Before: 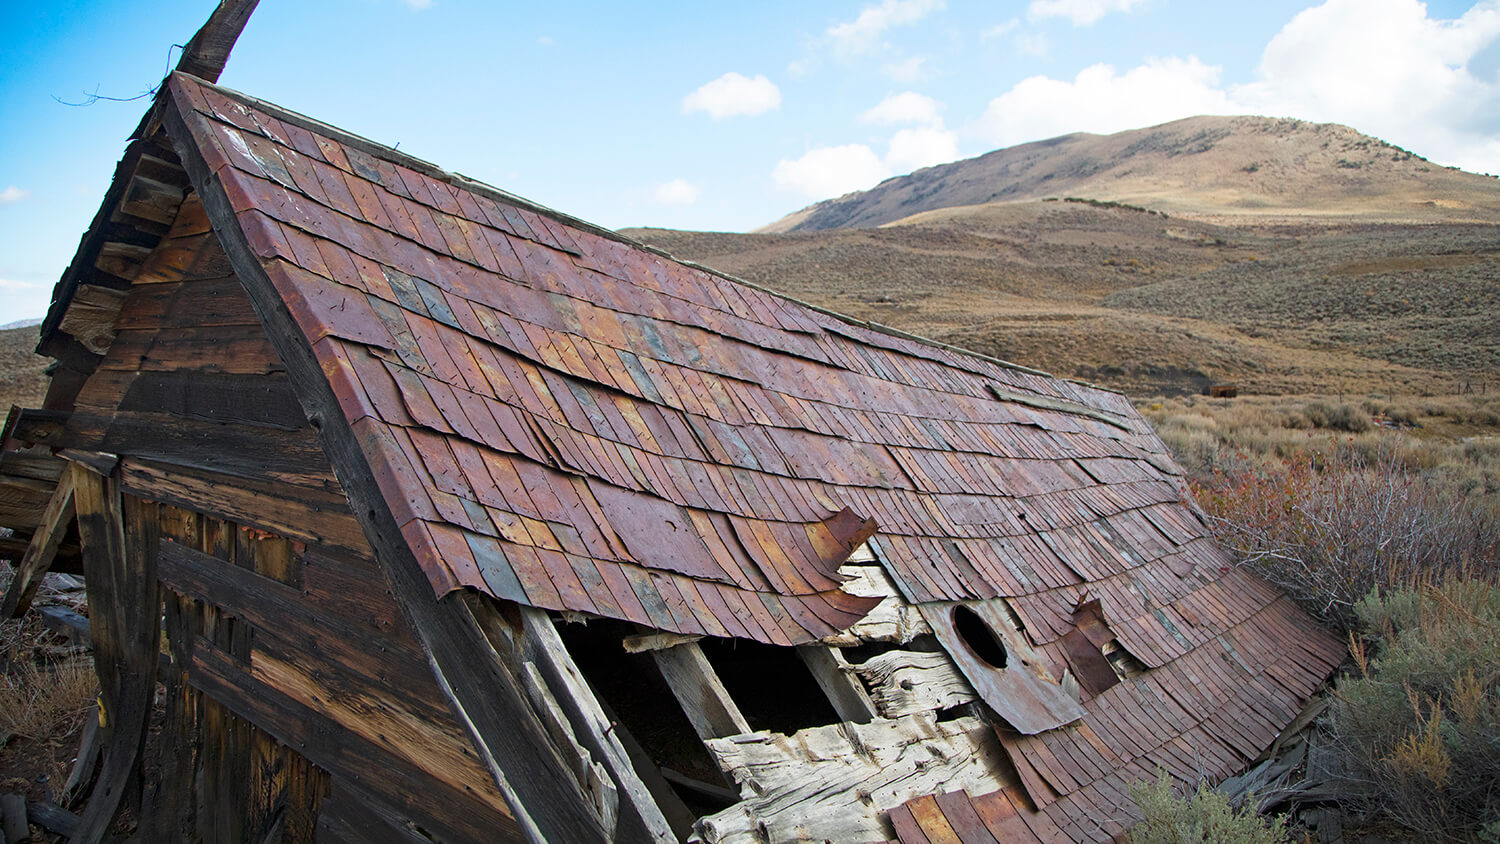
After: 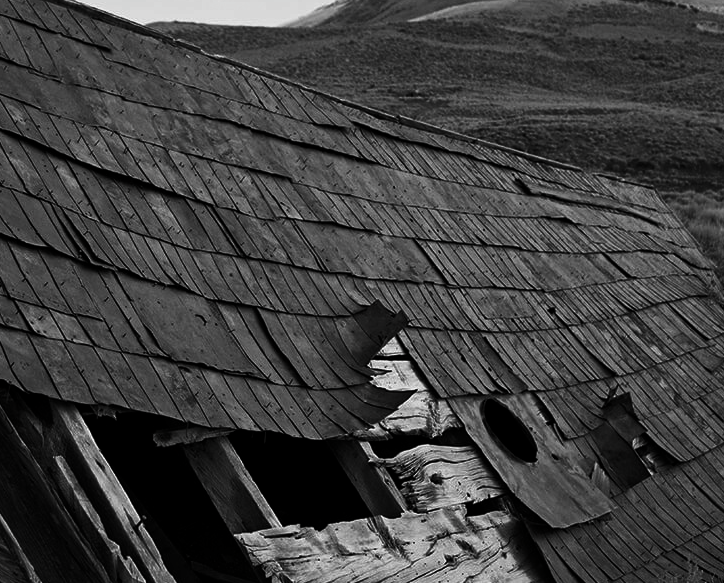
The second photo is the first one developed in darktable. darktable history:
crop: left 31.369%, top 24.48%, right 20.318%, bottom 6.34%
contrast brightness saturation: contrast -0.035, brightness -0.603, saturation -0.993
color balance rgb: power › chroma 0.305%, power › hue 24.36°, perceptual saturation grading › global saturation 0.267%, global vibrance 20%
